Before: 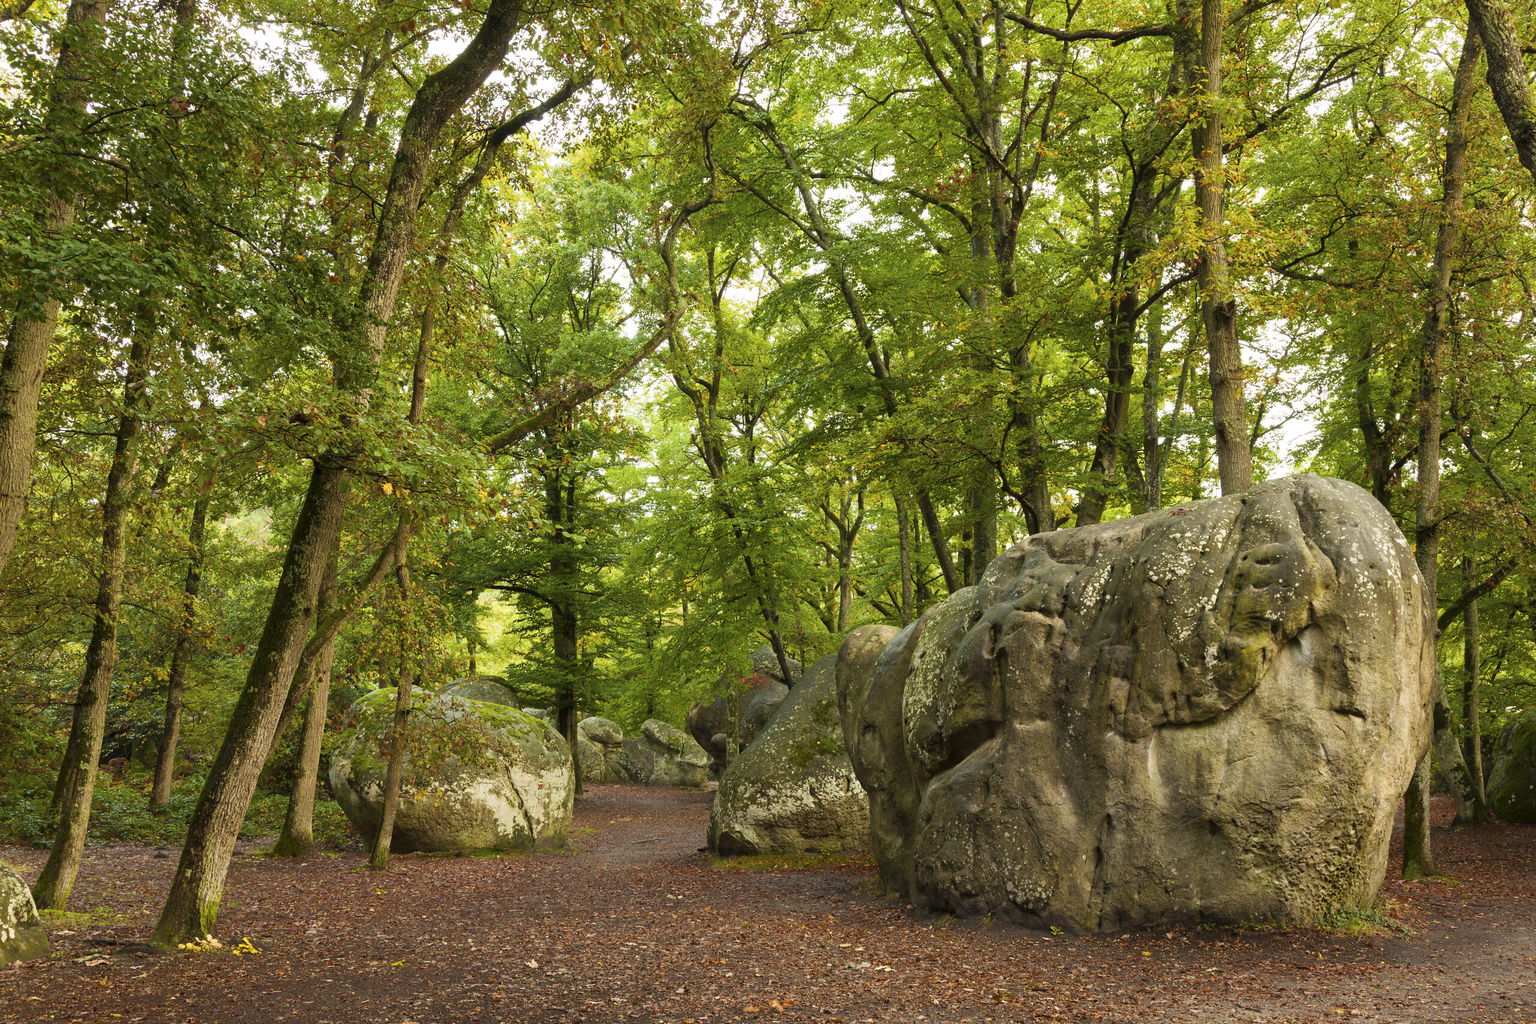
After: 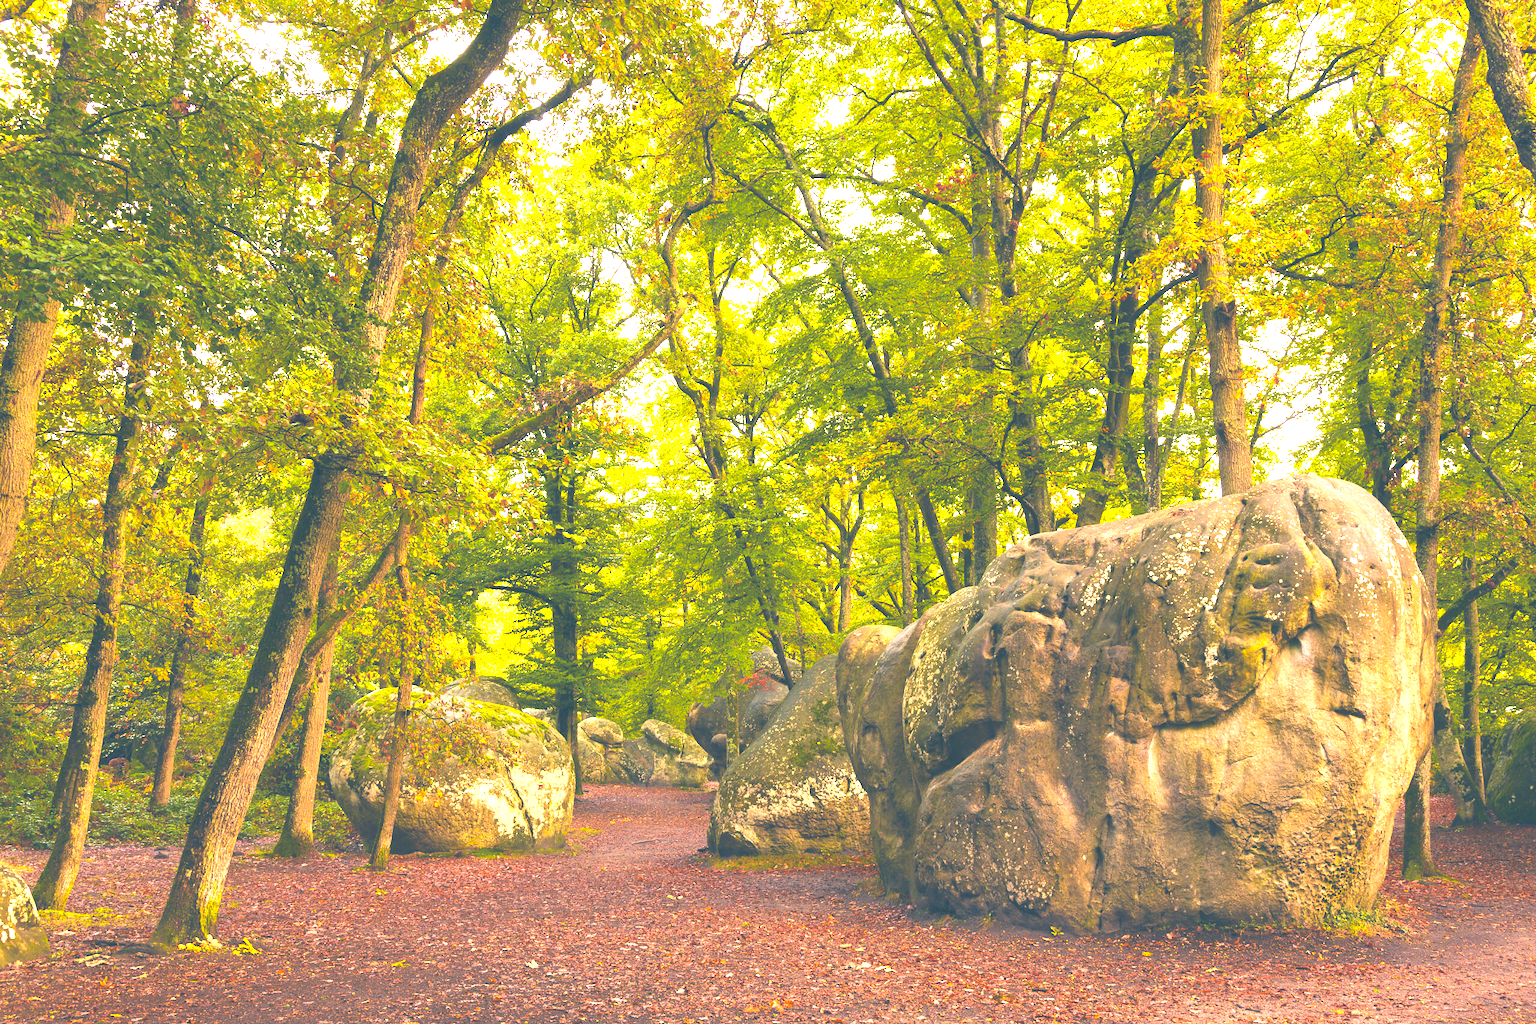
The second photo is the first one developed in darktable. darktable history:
color correction: highlights a* 16.34, highlights b* 0.192, shadows a* -14.81, shadows b* -14.13, saturation 1.54
exposure: black level correction -0.023, exposure 1.393 EV, compensate highlight preservation false
